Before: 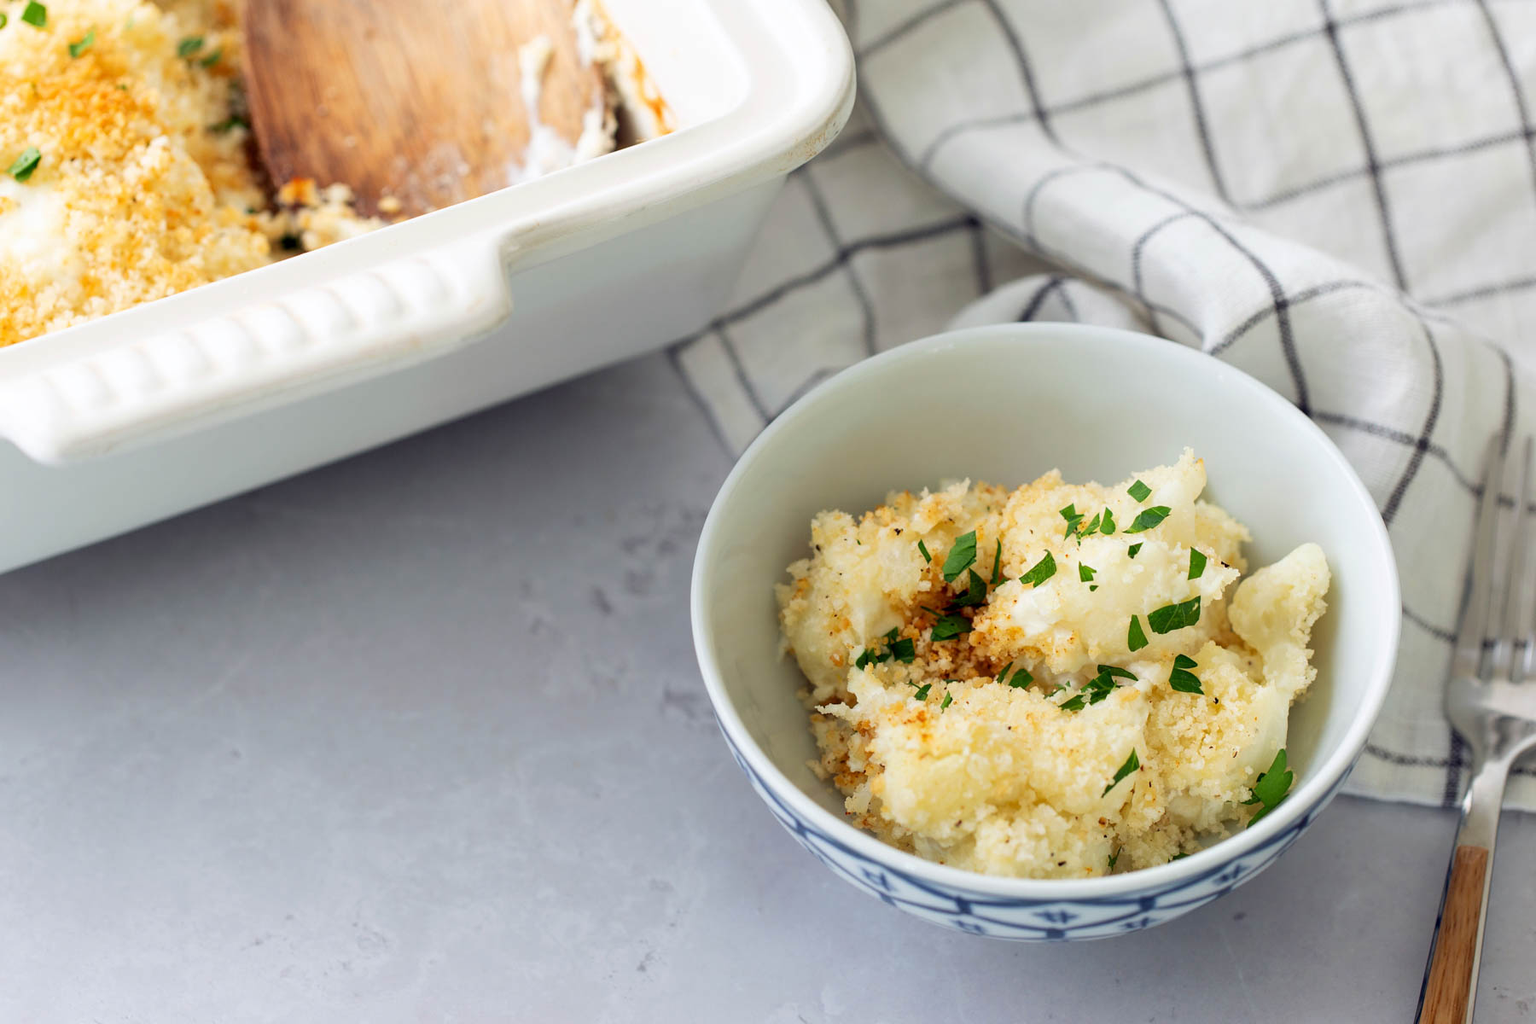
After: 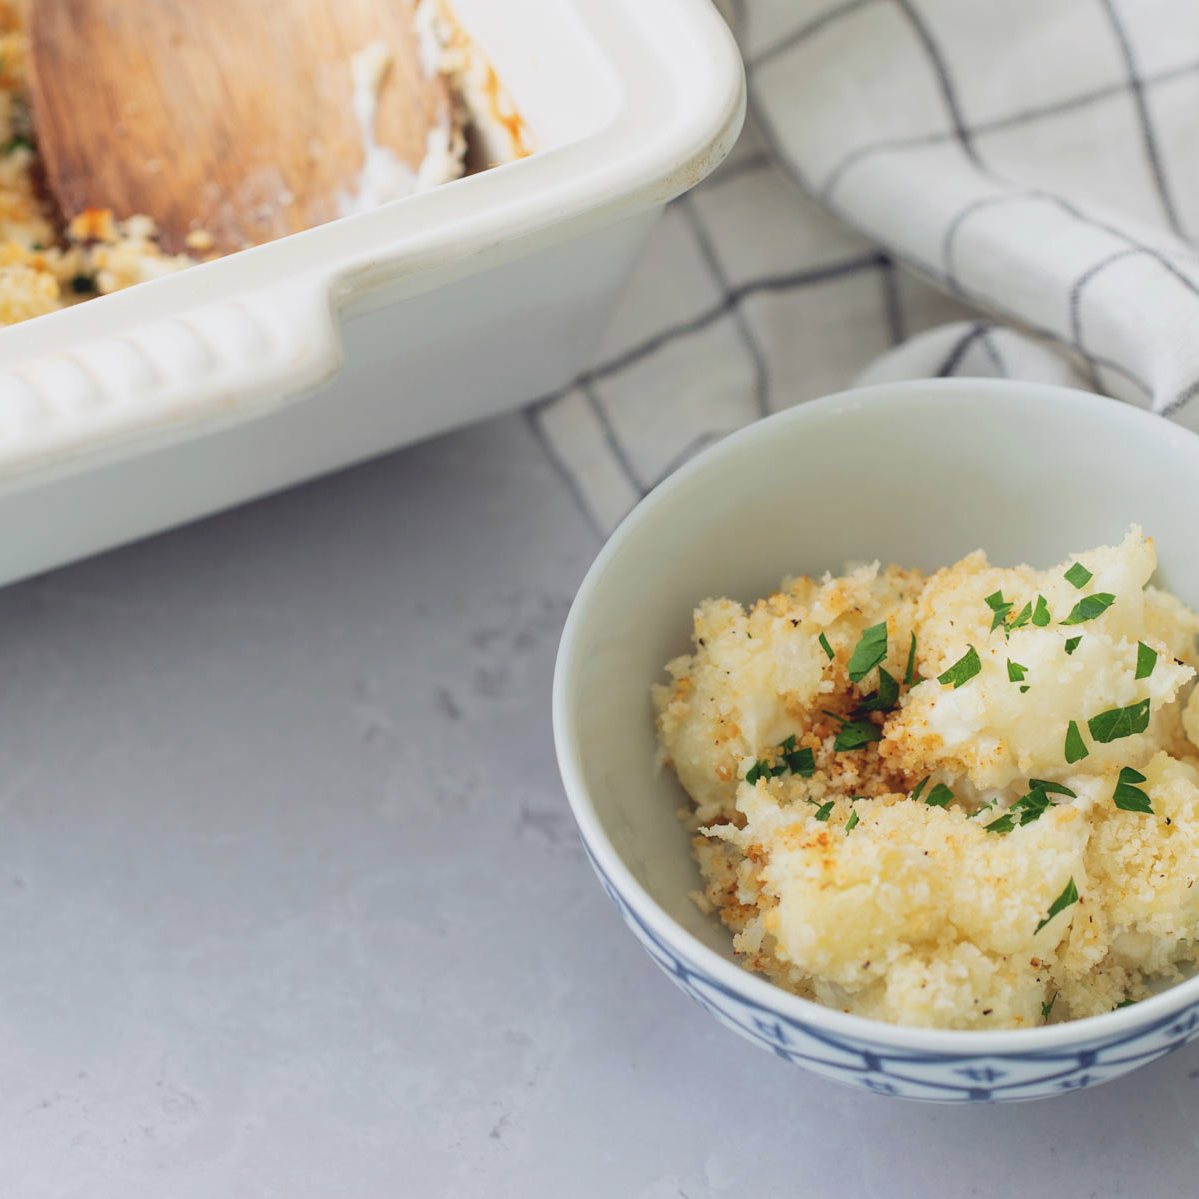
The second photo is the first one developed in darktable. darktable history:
crop and rotate: left 14.292%, right 19.041%
contrast brightness saturation: contrast -0.15, brightness 0.05, saturation -0.12
